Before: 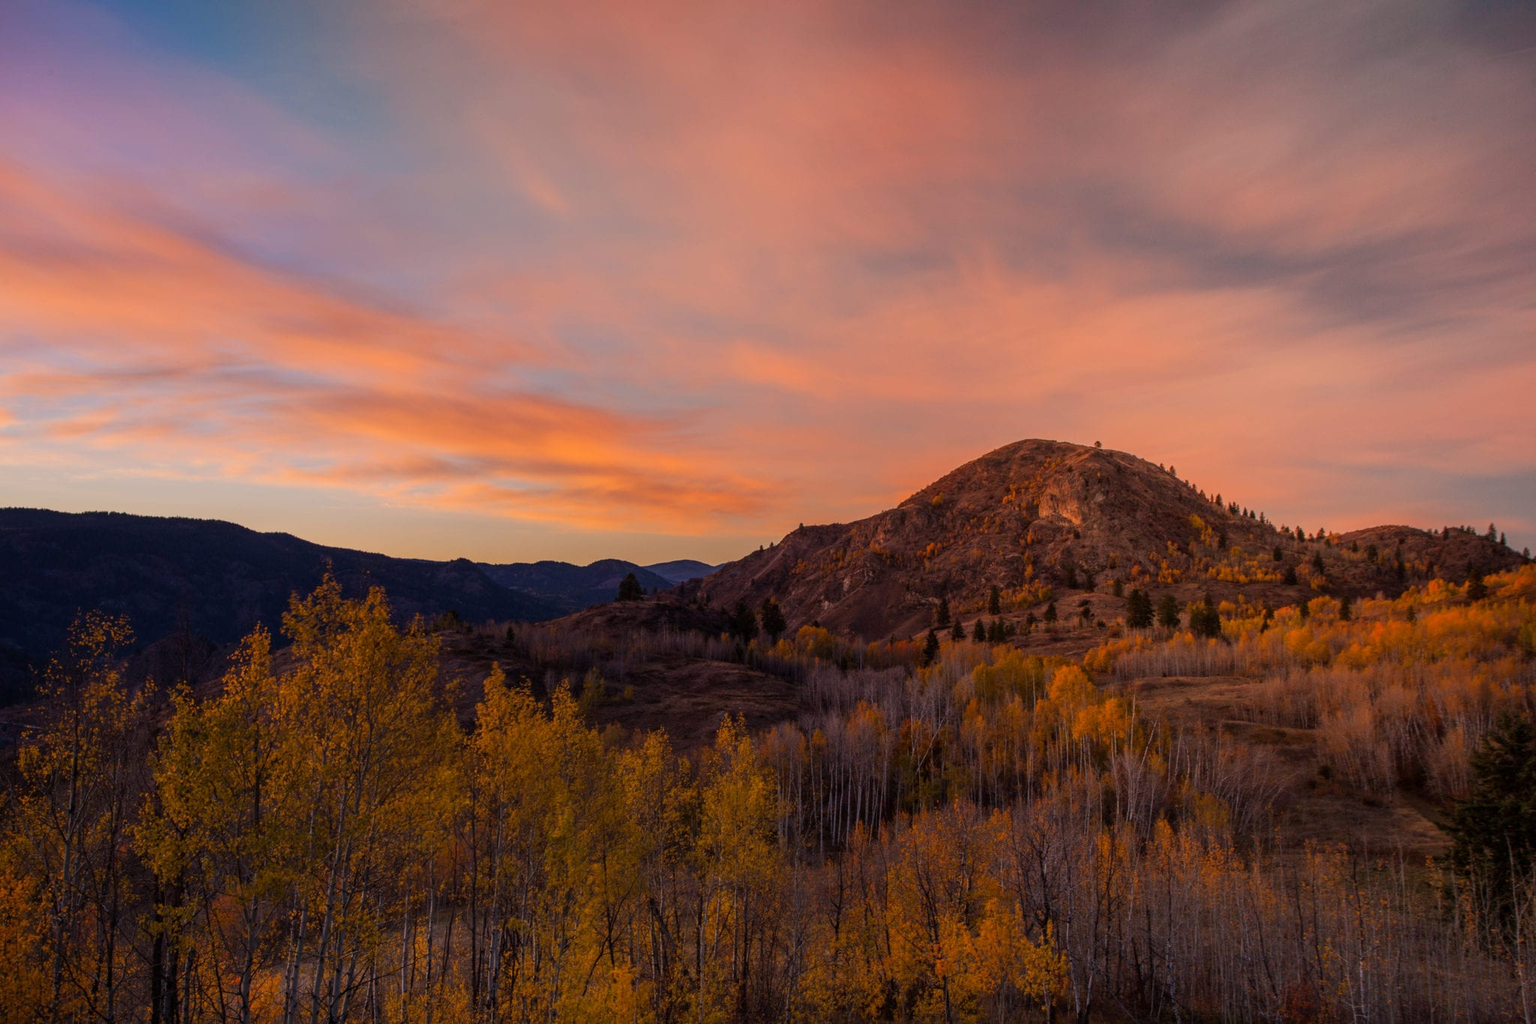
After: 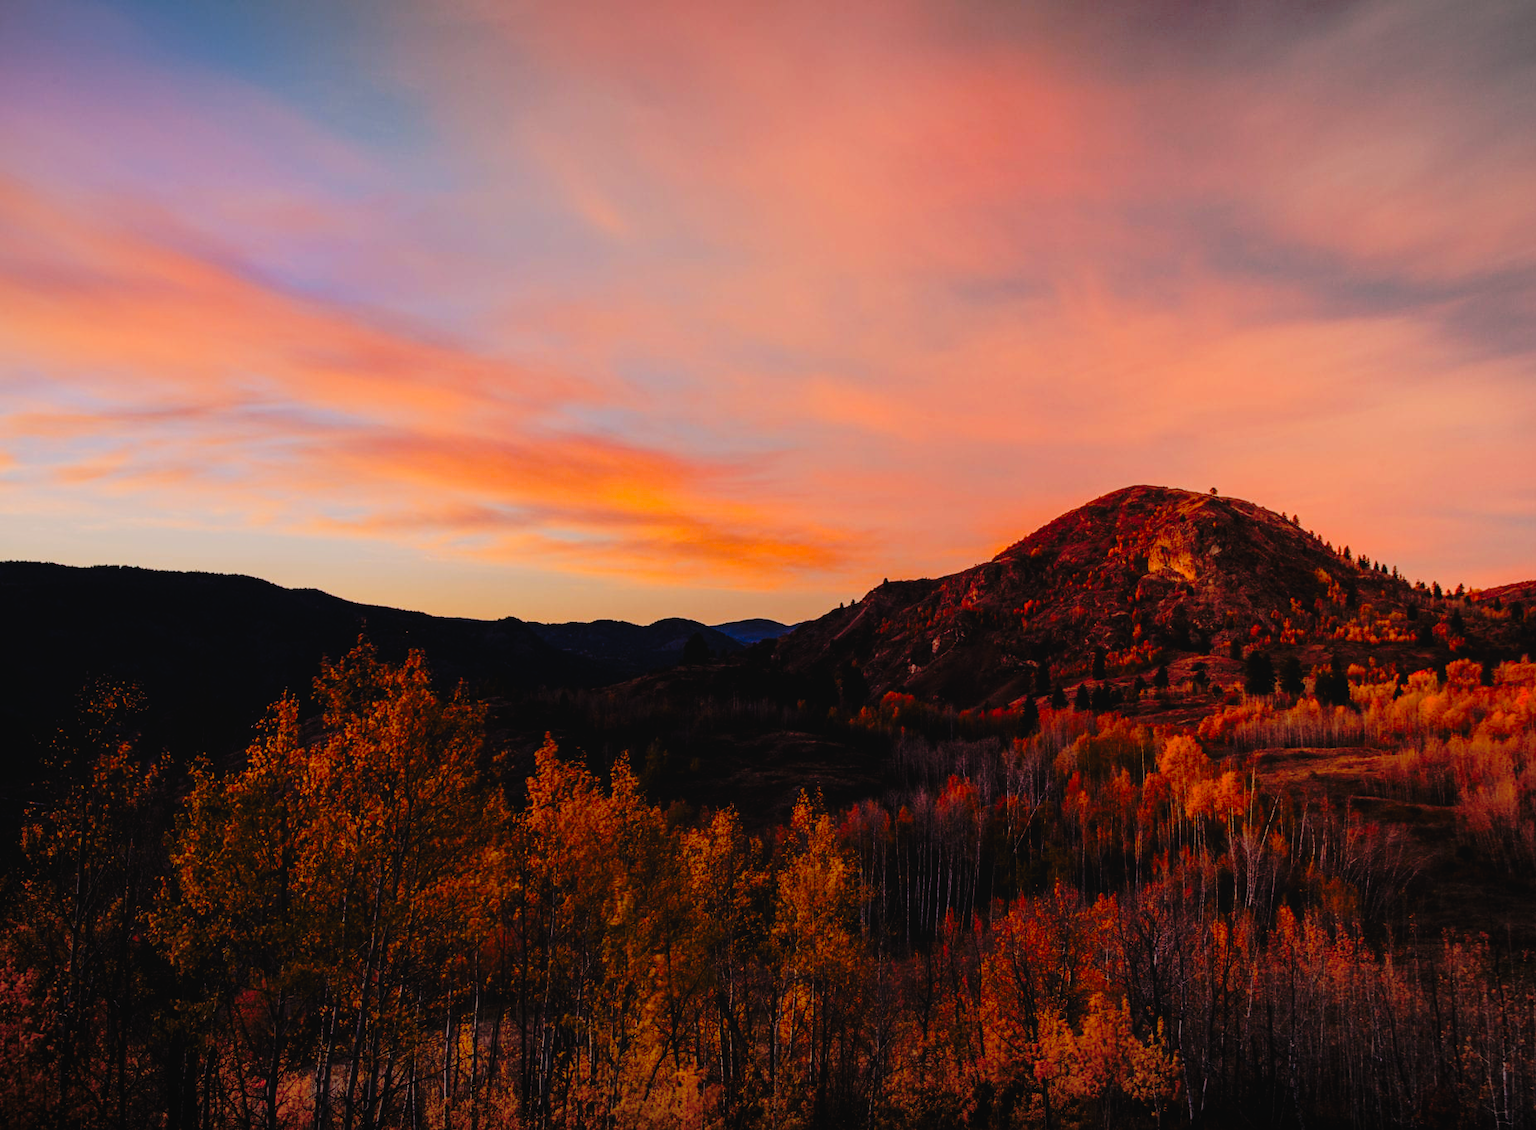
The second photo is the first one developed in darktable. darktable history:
crop: right 9.476%, bottom 0.037%
tone curve: curves: ch0 [(0, 0.029) (0.168, 0.142) (0.359, 0.44) (0.469, 0.544) (0.634, 0.722) (0.858, 0.903) (1, 0.968)]; ch1 [(0, 0) (0.437, 0.453) (0.472, 0.47) (0.502, 0.502) (0.54, 0.534) (0.57, 0.592) (0.618, 0.66) (0.699, 0.749) (0.859, 0.899) (1, 1)]; ch2 [(0, 0) (0.33, 0.301) (0.421, 0.443) (0.476, 0.498) (0.505, 0.503) (0.547, 0.557) (0.586, 0.634) (0.608, 0.676) (1, 1)], preserve colors none
contrast brightness saturation: brightness -0.027, saturation 0.345
vignetting: fall-off start 98.68%, fall-off radius 100.7%, width/height ratio 1.427, unbound false
exposure: exposure -0.004 EV, compensate highlight preservation false
filmic rgb: black relative exposure -5.08 EV, white relative exposure 3.97 EV, hardness 2.89, contrast 1.099, highlights saturation mix -20.59%
